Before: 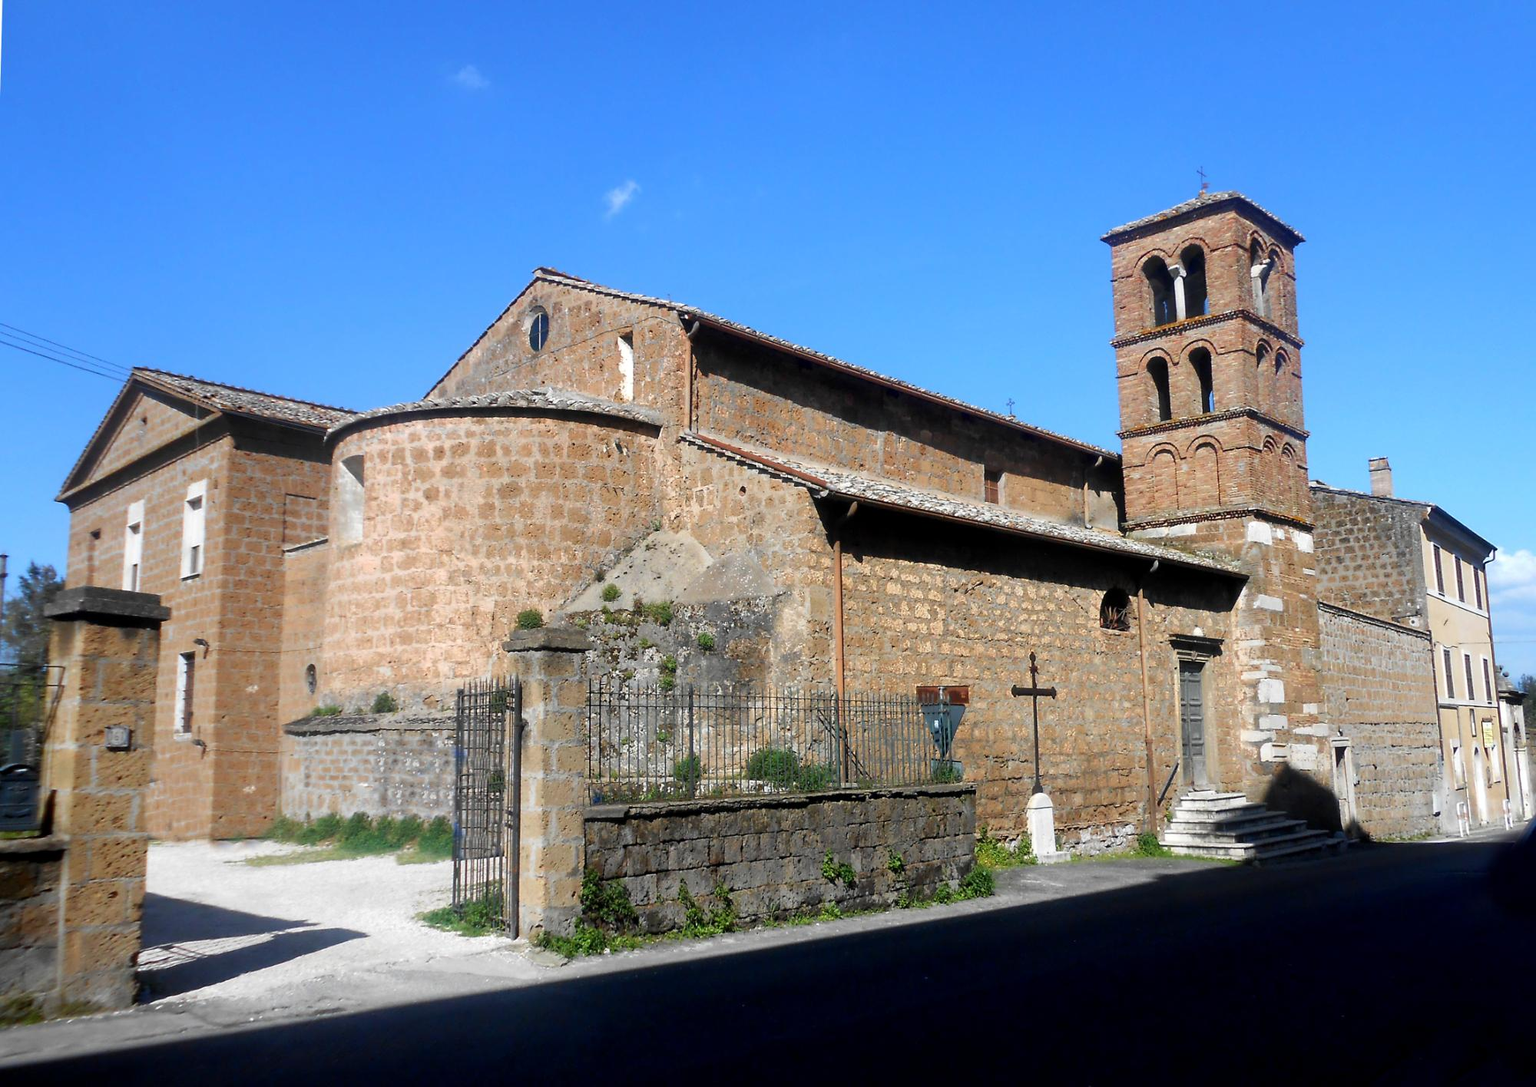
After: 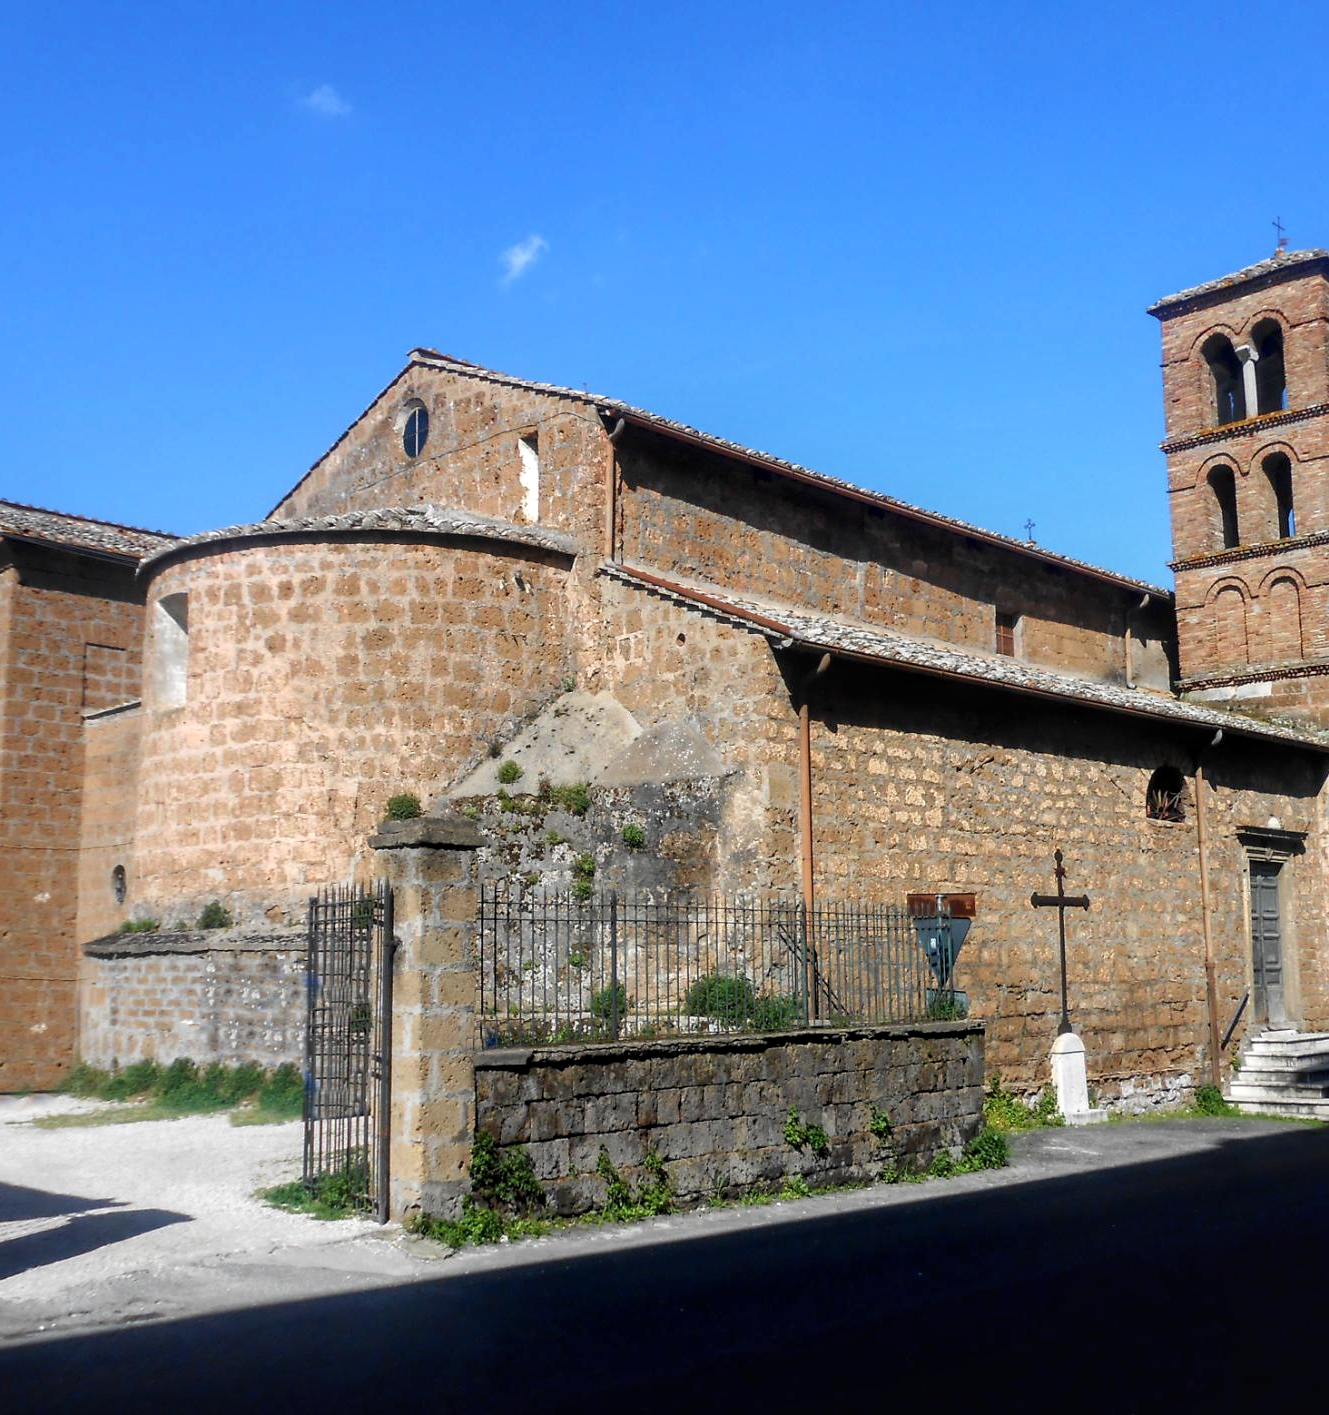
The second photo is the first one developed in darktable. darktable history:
local contrast: on, module defaults
color correction: highlights b* 0.063
crop and rotate: left 14.317%, right 19.19%
